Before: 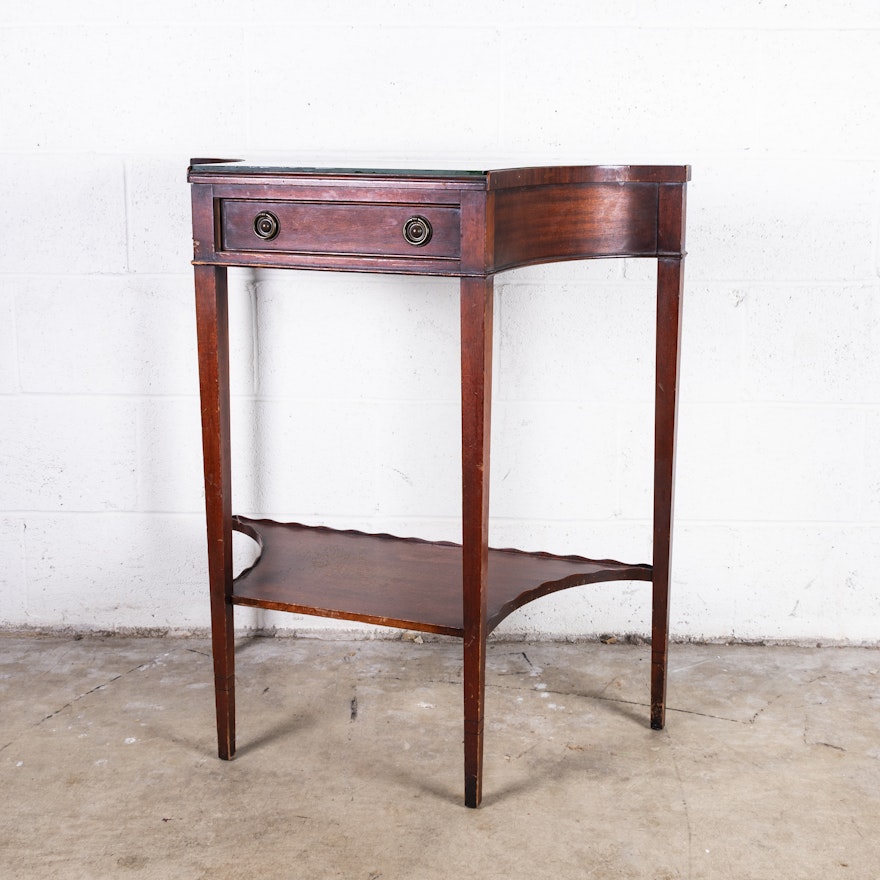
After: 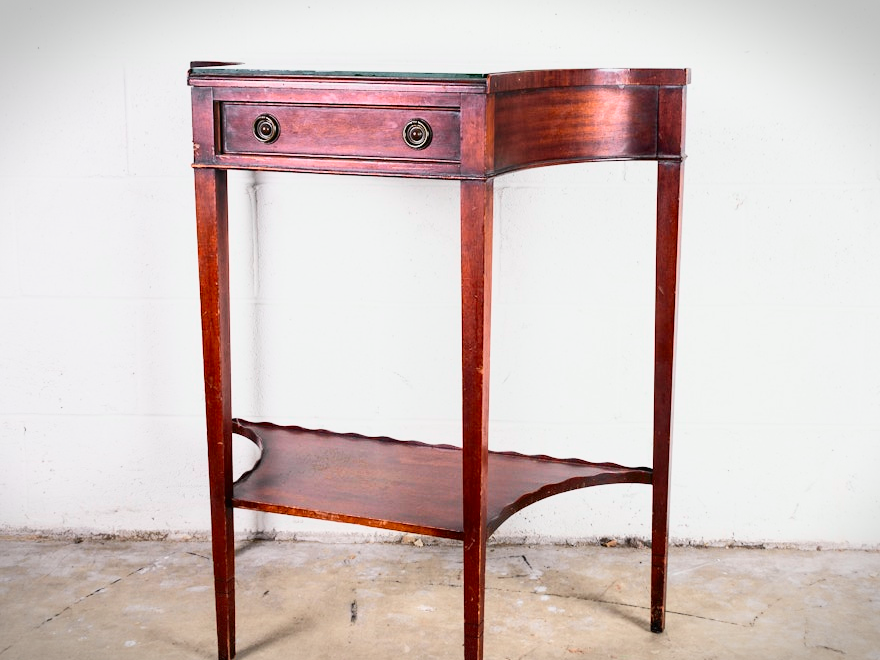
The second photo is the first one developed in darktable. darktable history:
crop: top 11.038%, bottom 13.962%
exposure: compensate highlight preservation false
tone curve: curves: ch0 [(0, 0.012) (0.031, 0.02) (0.12, 0.083) (0.193, 0.171) (0.277, 0.279) (0.45, 0.52) (0.568, 0.676) (0.678, 0.777) (0.875, 0.92) (1, 0.965)]; ch1 [(0, 0) (0.243, 0.245) (0.402, 0.41) (0.493, 0.486) (0.508, 0.507) (0.531, 0.53) (0.551, 0.564) (0.646, 0.672) (0.694, 0.732) (1, 1)]; ch2 [(0, 0) (0.249, 0.216) (0.356, 0.343) (0.424, 0.442) (0.476, 0.482) (0.498, 0.502) (0.517, 0.517) (0.532, 0.545) (0.562, 0.575) (0.614, 0.644) (0.706, 0.748) (0.808, 0.809) (0.991, 0.968)], color space Lab, independent channels, preserve colors none
vignetting: fall-off start 100%, brightness -0.406, saturation -0.3, width/height ratio 1.324, dithering 8-bit output, unbound false
